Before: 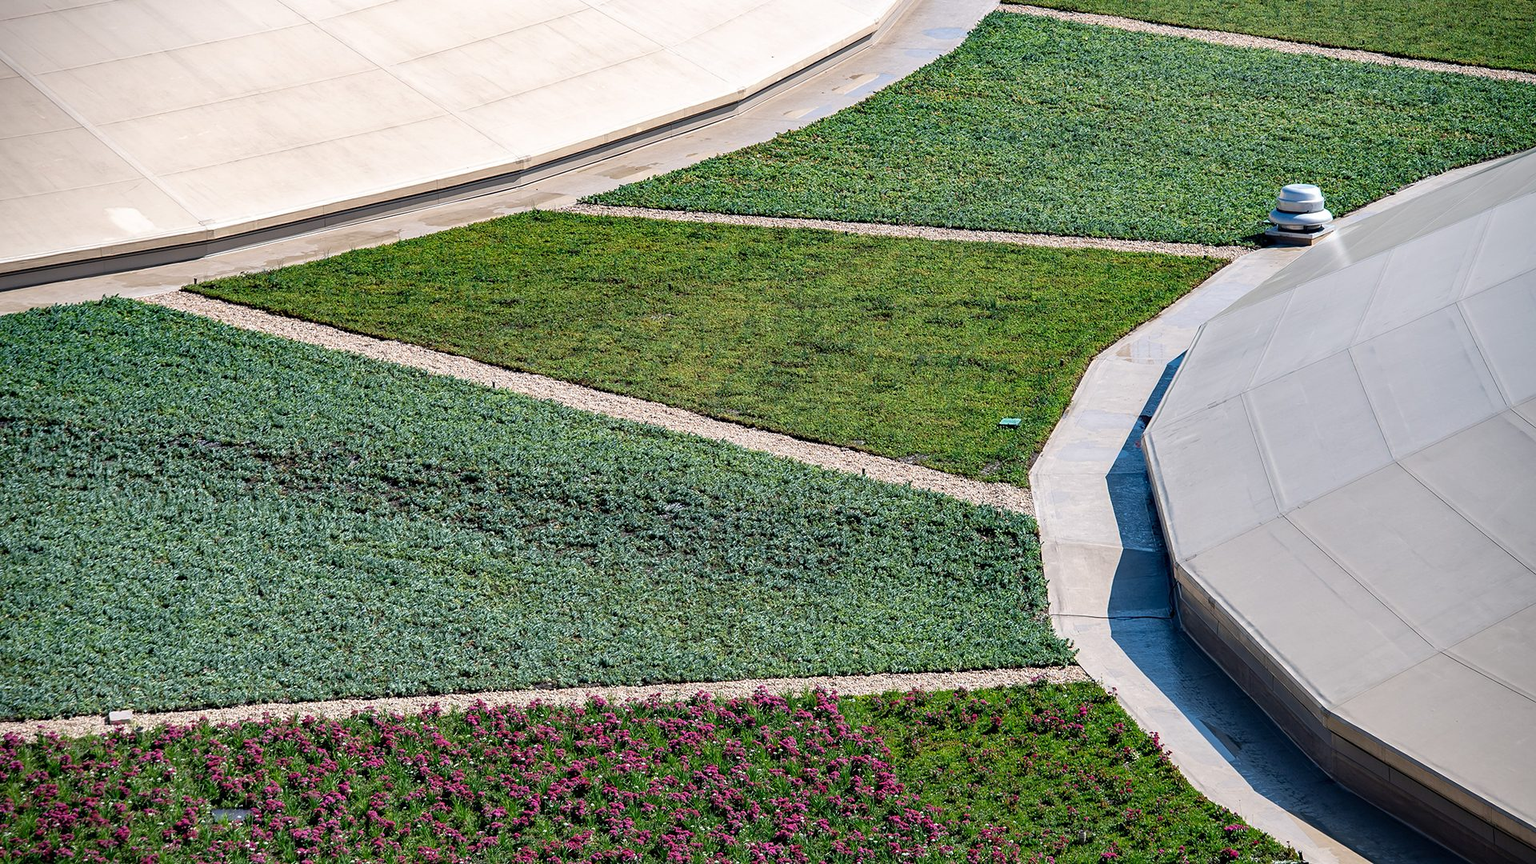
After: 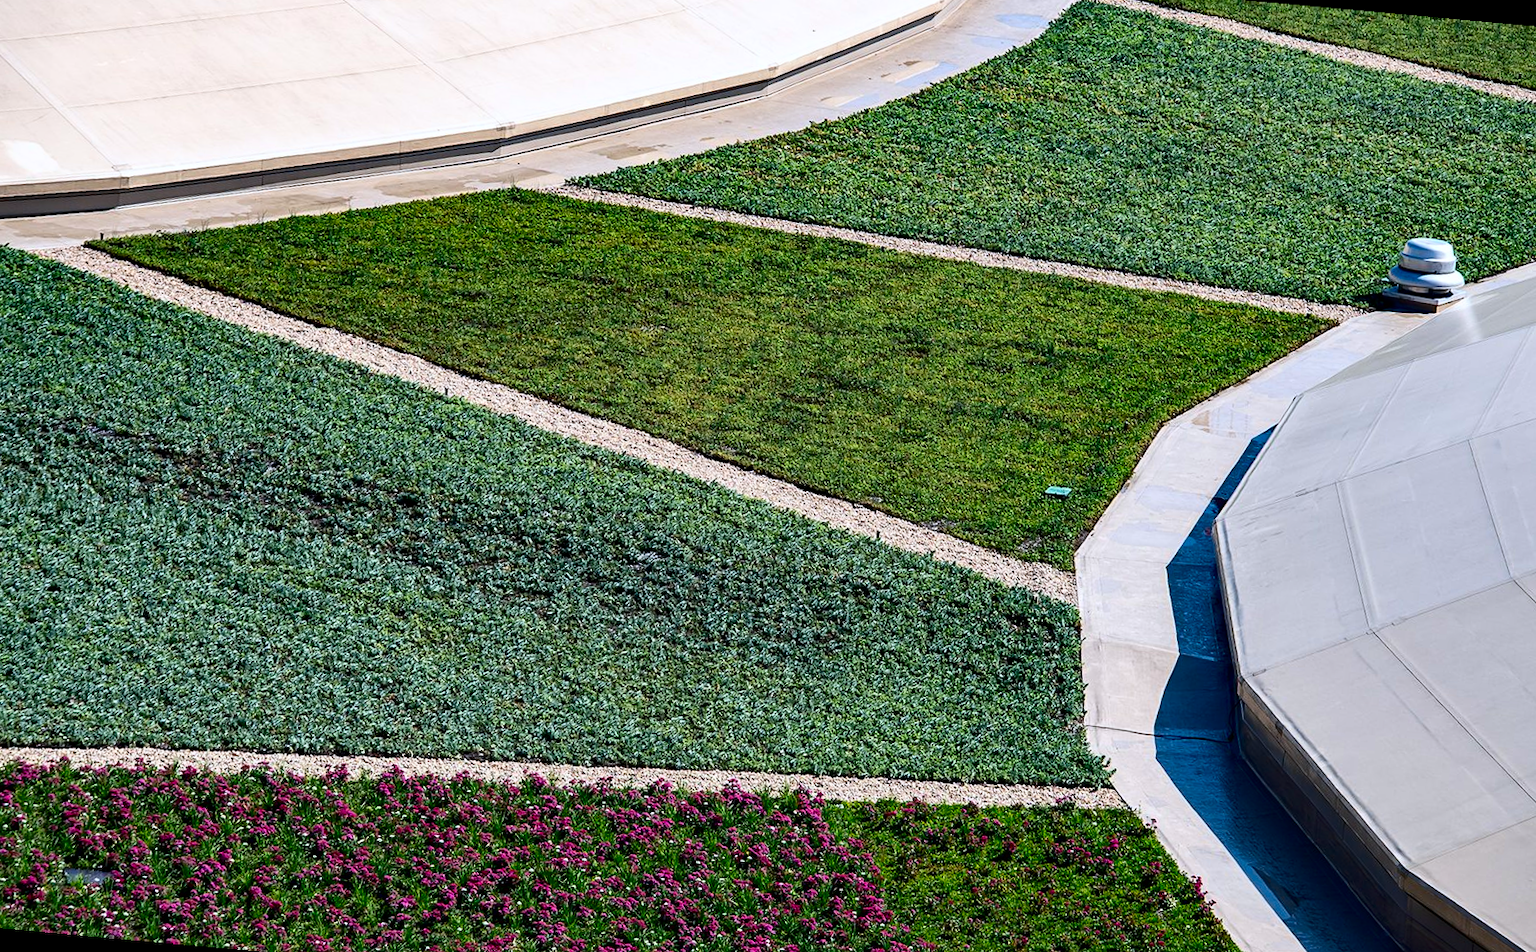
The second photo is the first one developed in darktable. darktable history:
contrast brightness saturation: contrast 0.21, brightness -0.11, saturation 0.21
white balance: red 0.98, blue 1.034
rotate and perspective: rotation 5.12°, automatic cropping off
crop and rotate: left 10.071%, top 10.071%, right 10.02%, bottom 10.02%
